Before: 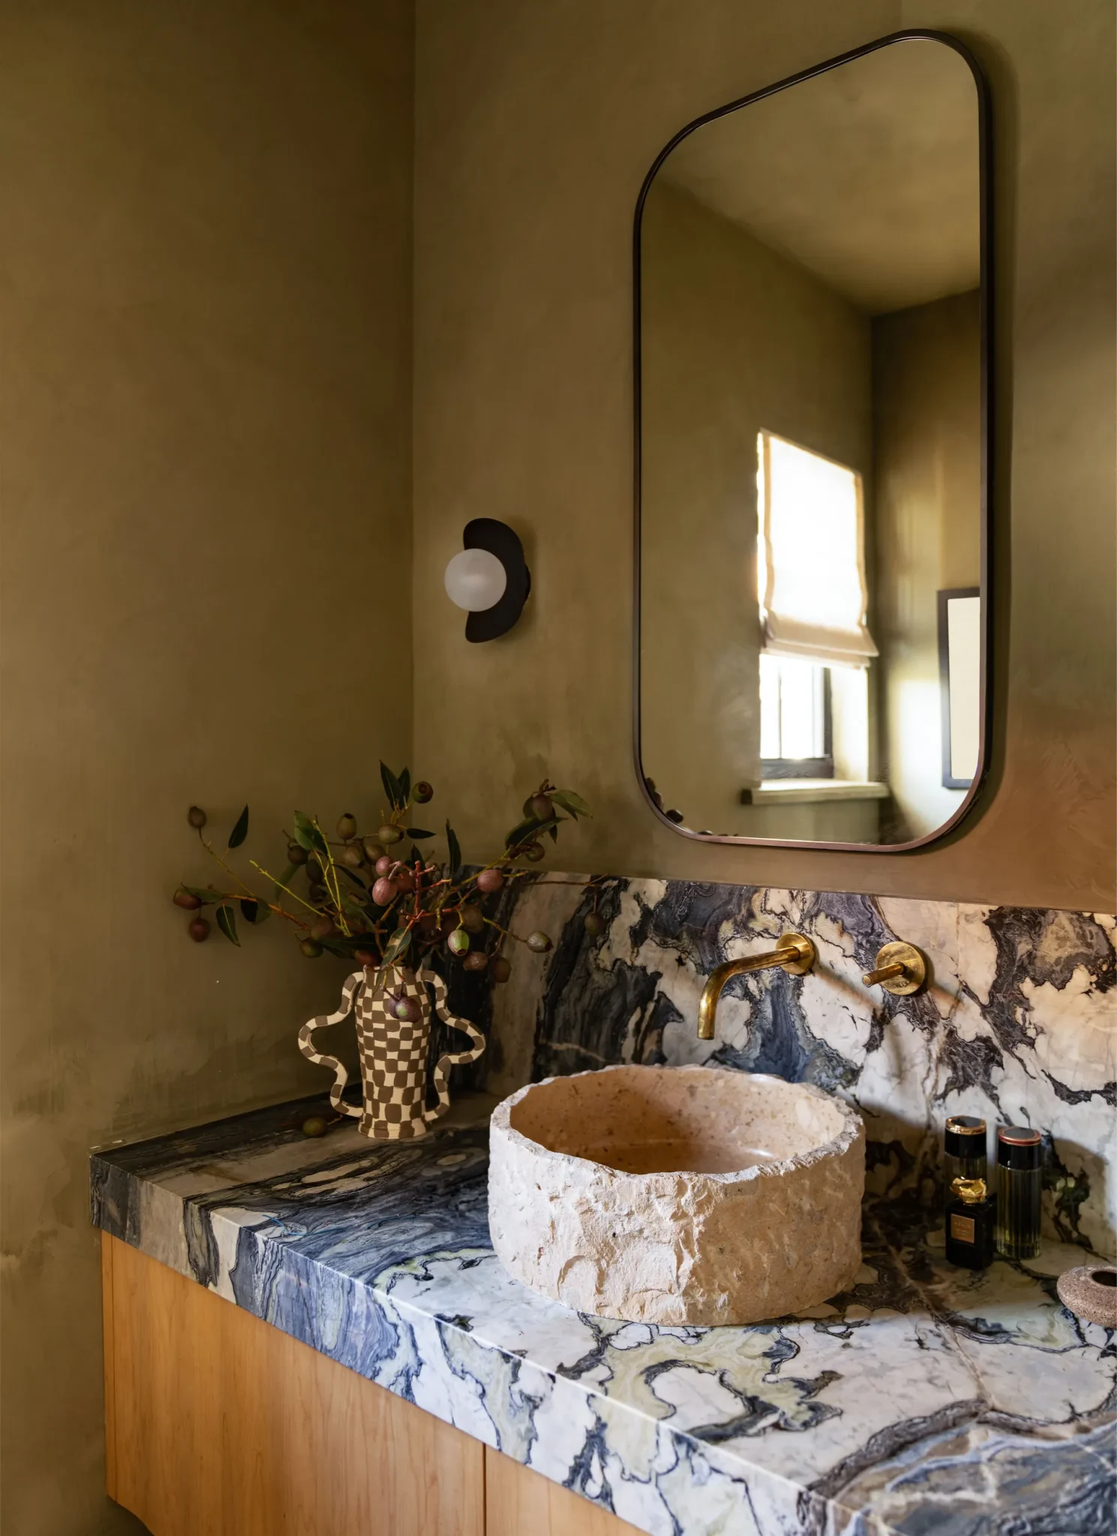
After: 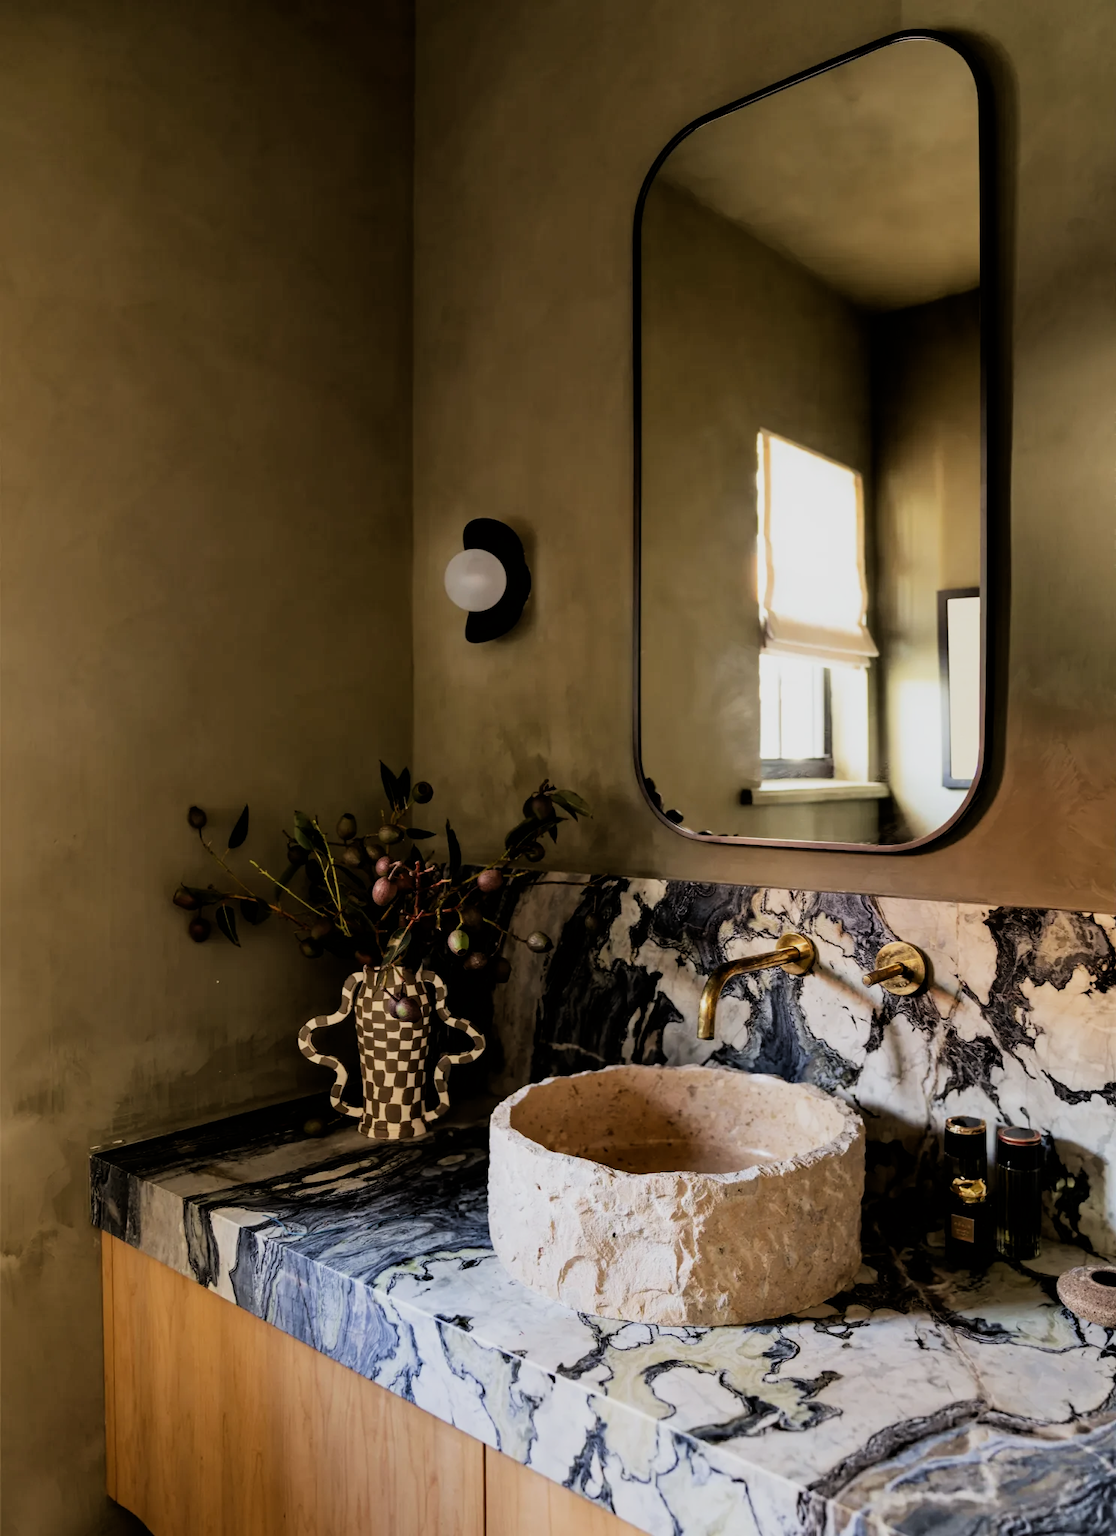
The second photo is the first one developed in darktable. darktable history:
filmic rgb: black relative exposure -5.07 EV, white relative exposure 3.98 EV, hardness 2.9, contrast 1.297
